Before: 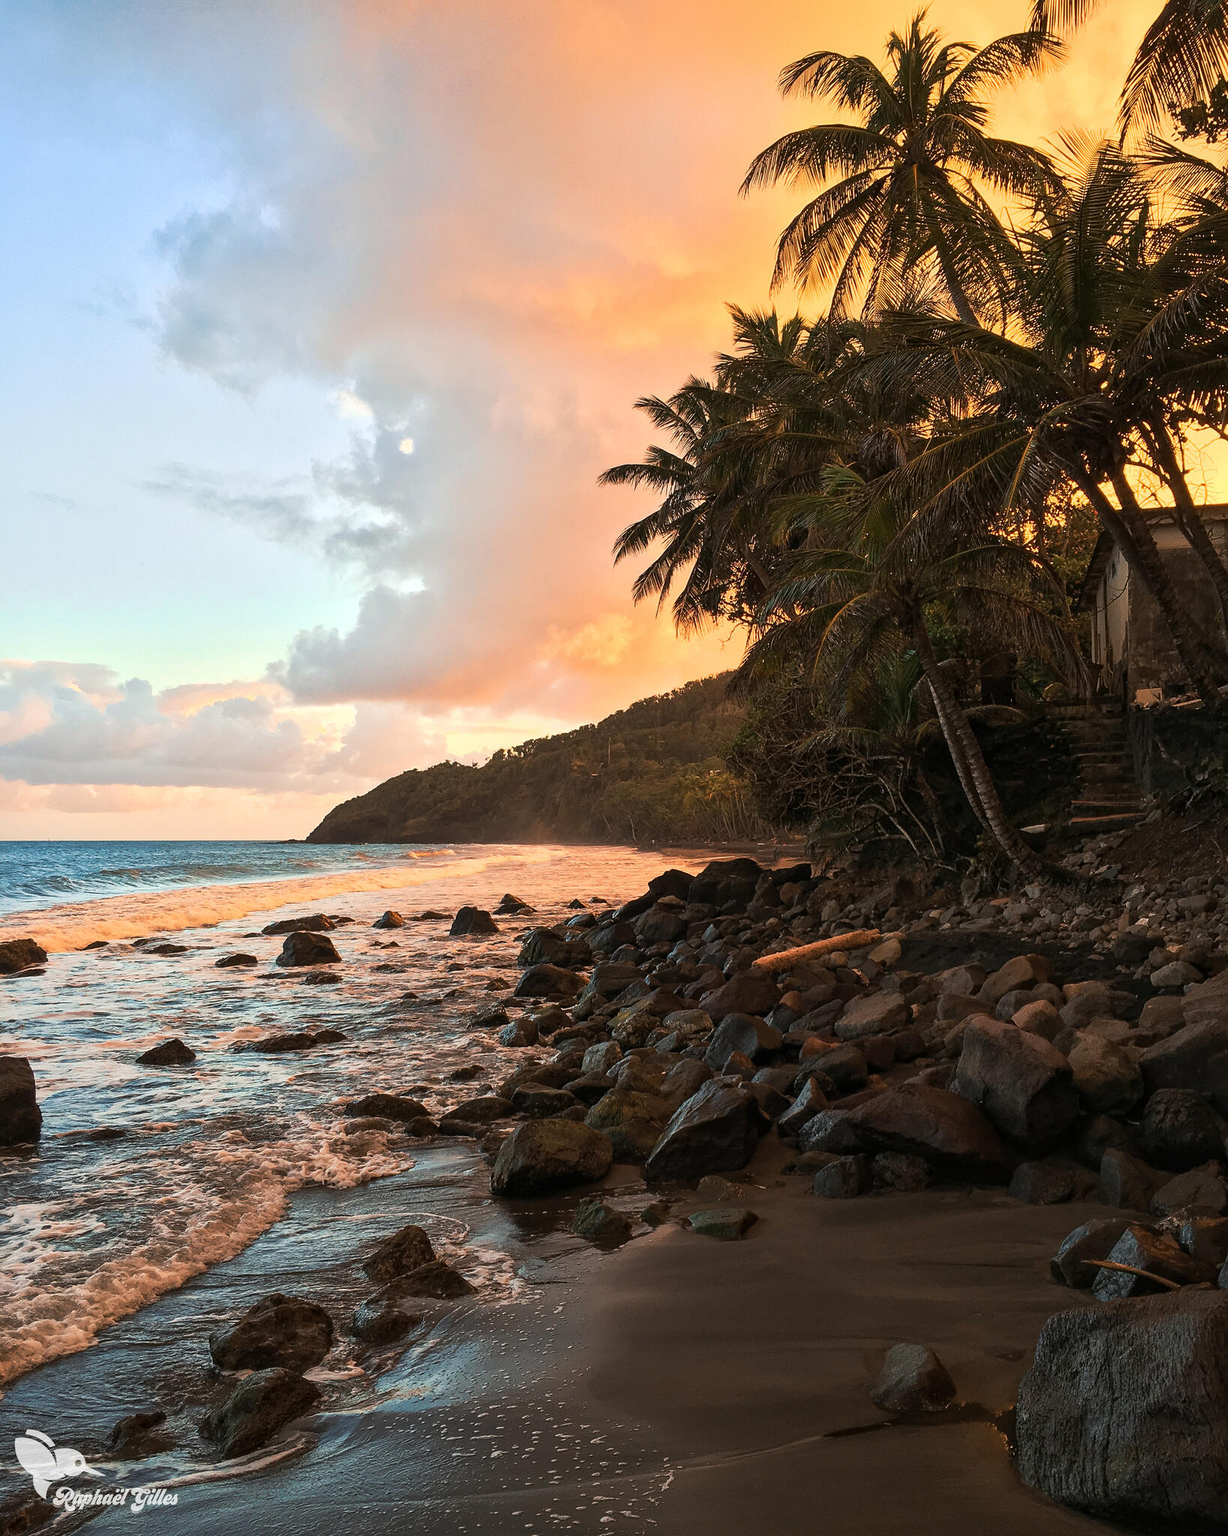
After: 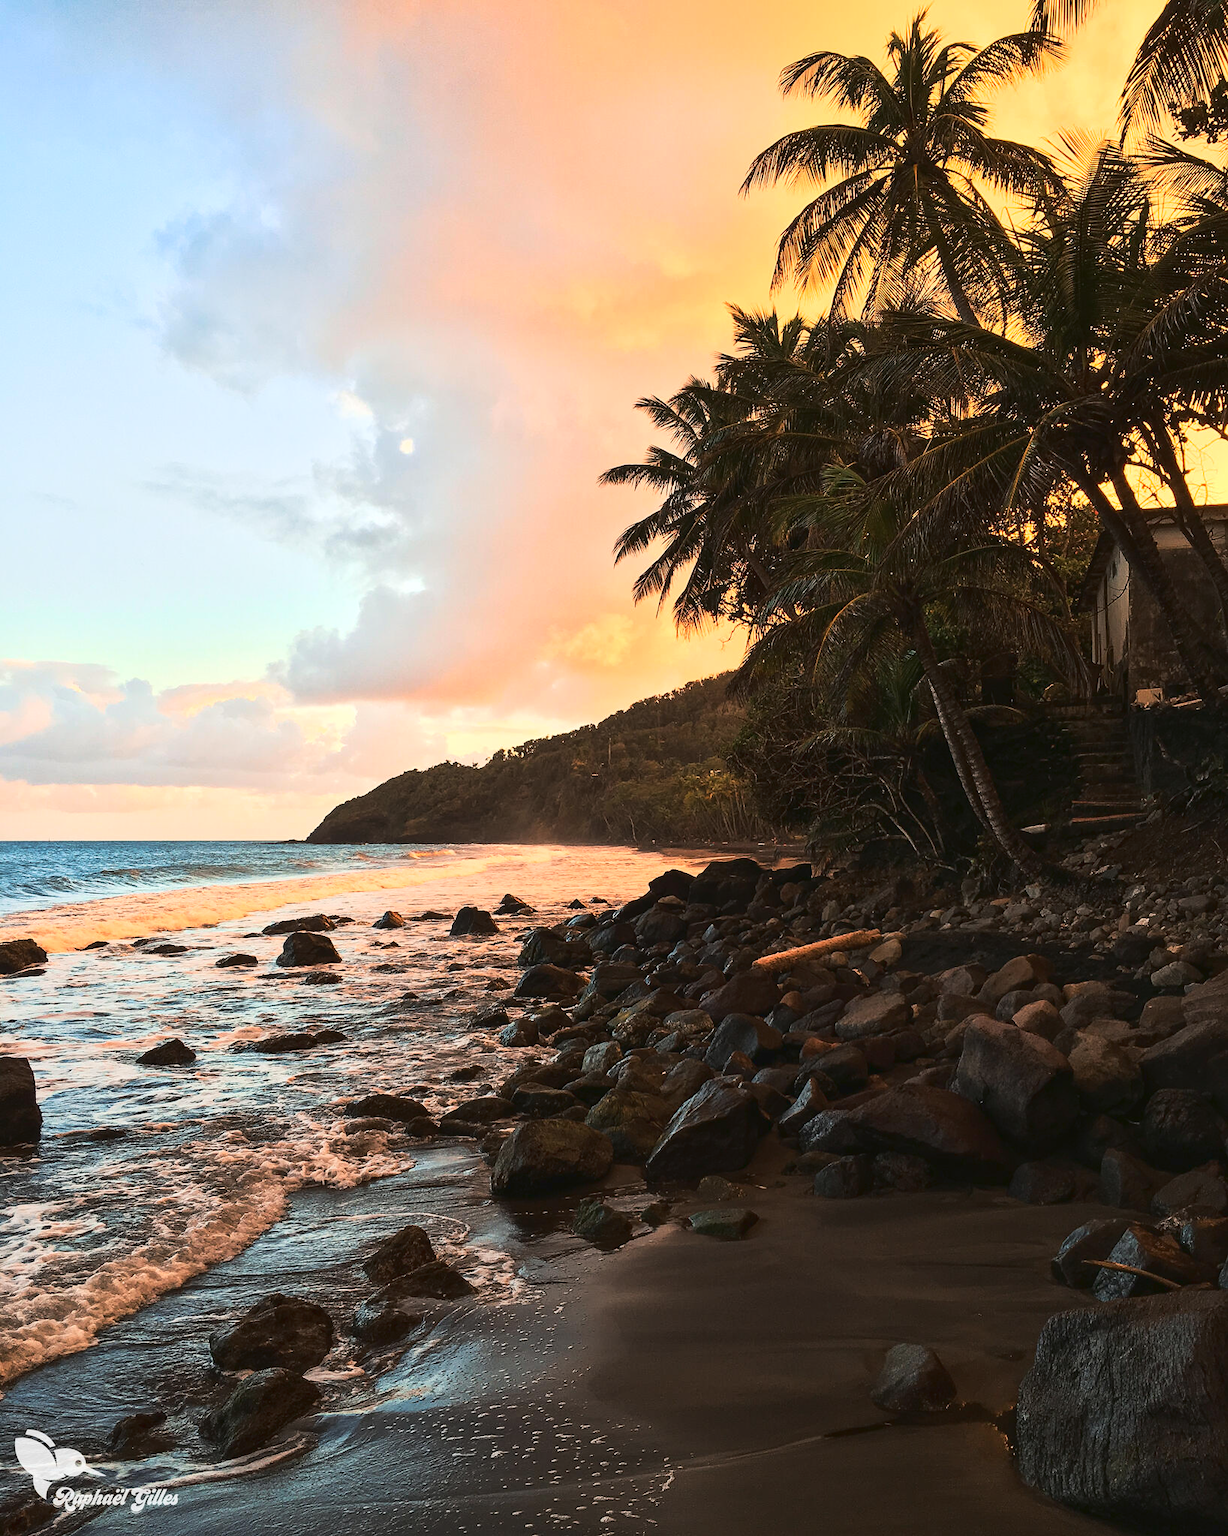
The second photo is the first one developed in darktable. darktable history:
tone curve: curves: ch0 [(0, 0.032) (0.181, 0.156) (0.751, 0.829) (1, 1)], color space Lab, linked channels, preserve colors none
tone equalizer: on, module defaults
